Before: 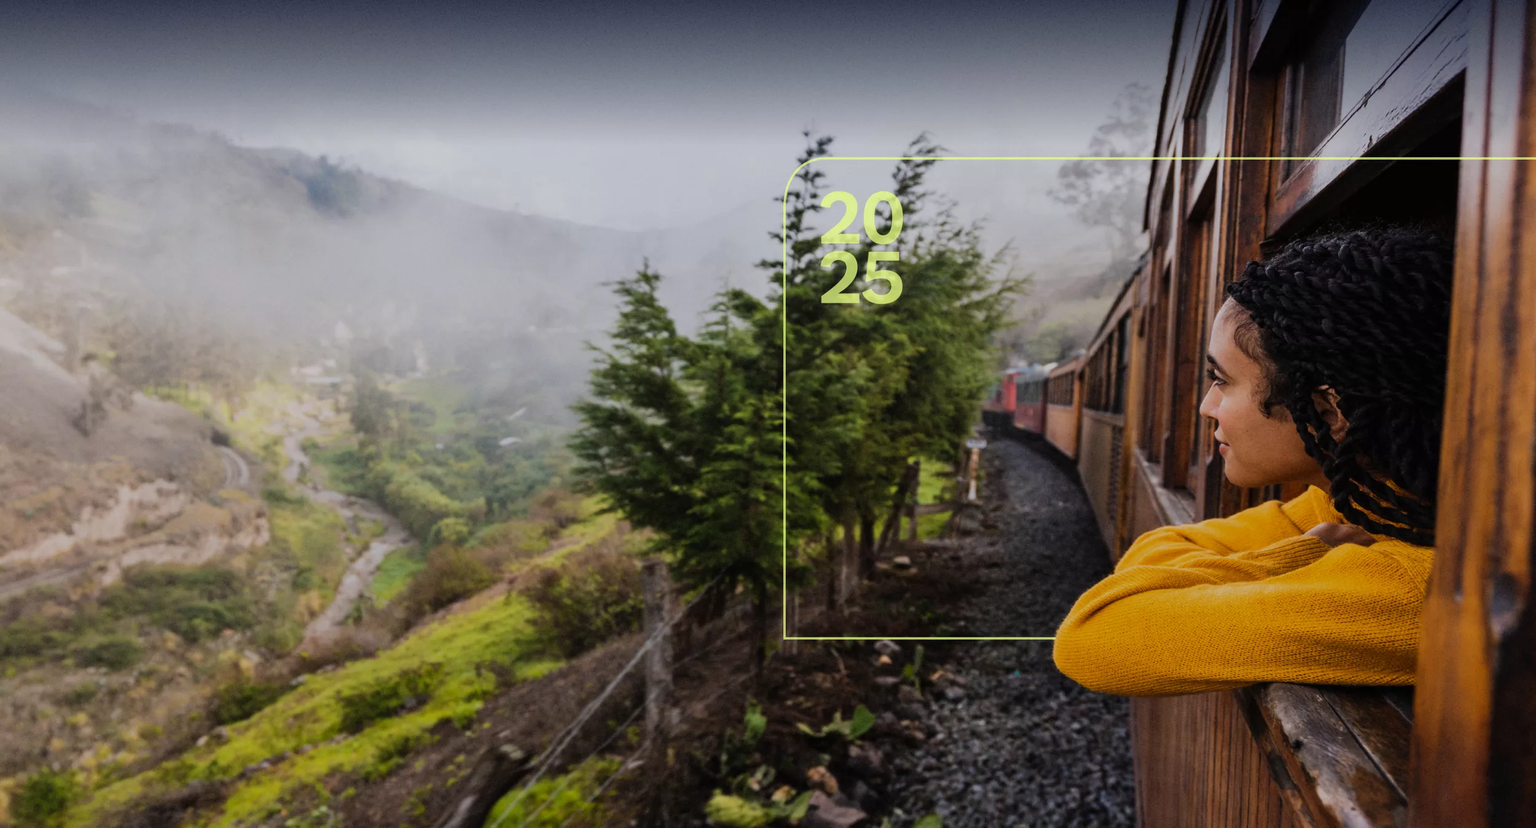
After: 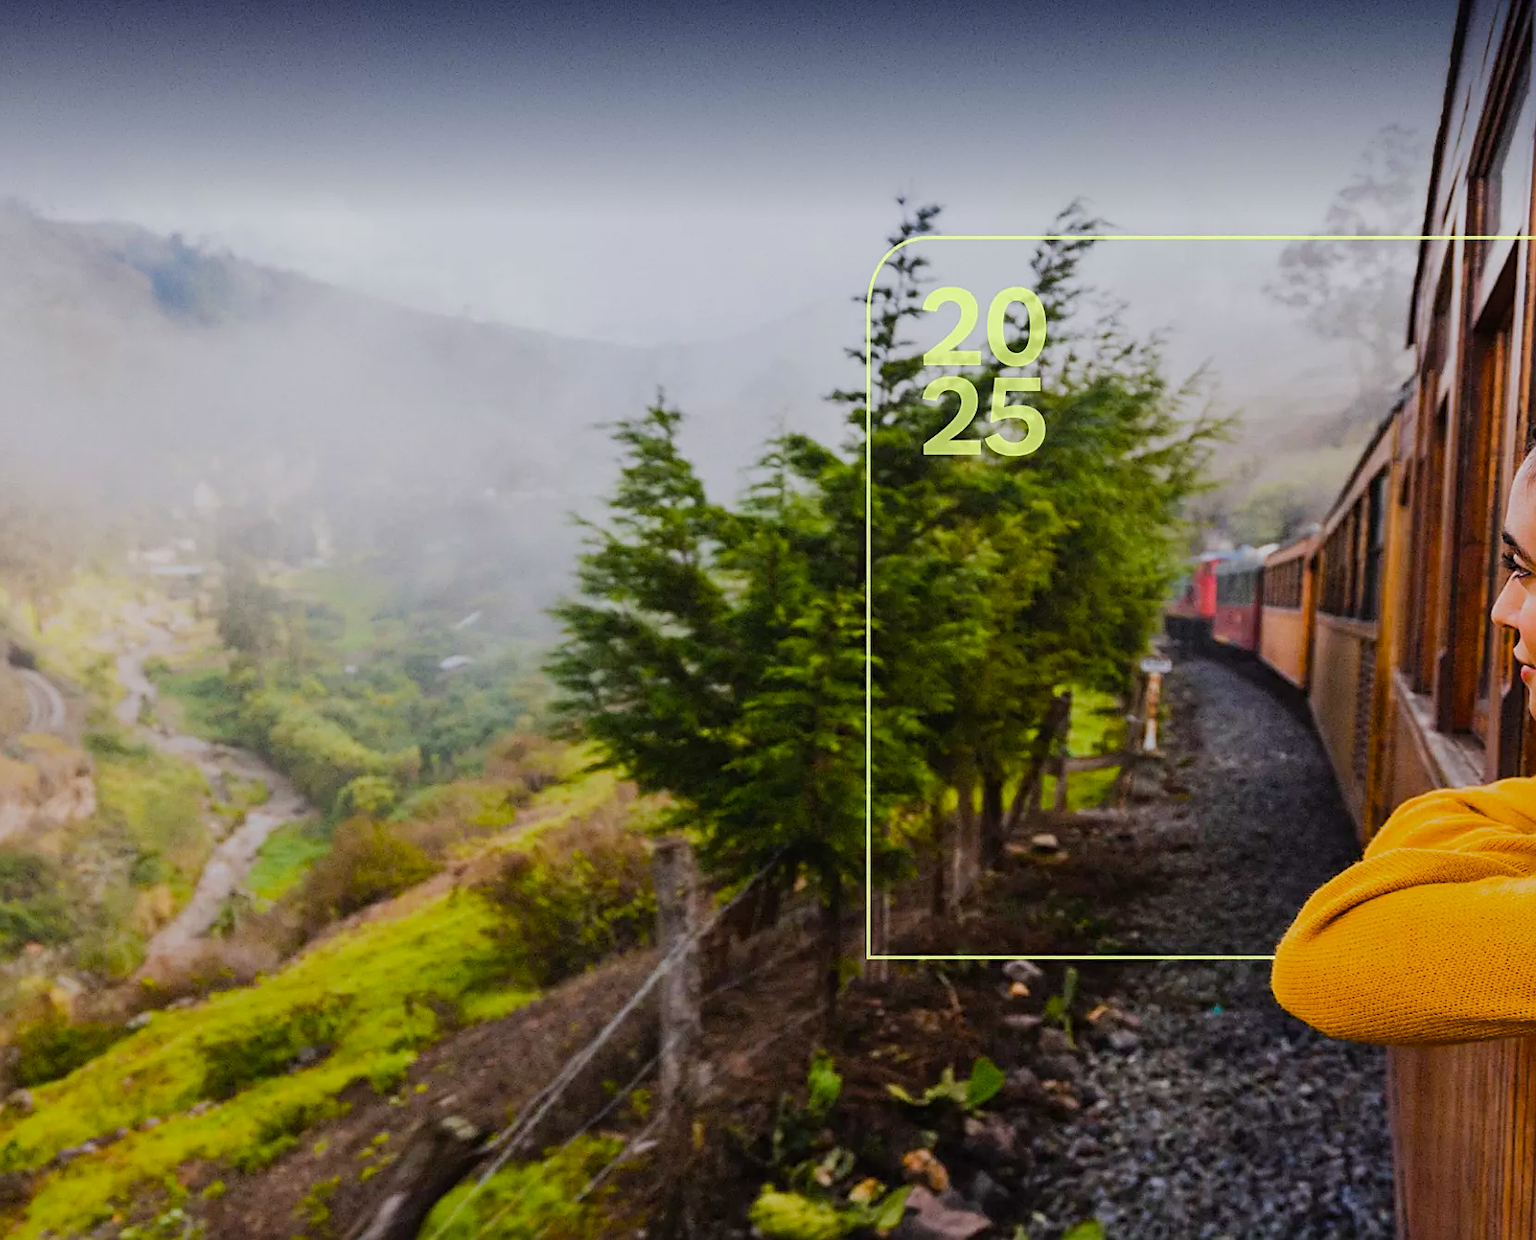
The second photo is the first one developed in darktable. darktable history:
crop and rotate: left 13.436%, right 19.909%
color balance rgb: power › luminance 1.51%, perceptual saturation grading › global saturation 26.819%, perceptual saturation grading › highlights -28.78%, perceptual saturation grading › mid-tones 15.391%, perceptual saturation grading › shadows 33.955%, perceptual brilliance grading › mid-tones 10.26%, perceptual brilliance grading › shadows 15.234%
sharpen: on, module defaults
